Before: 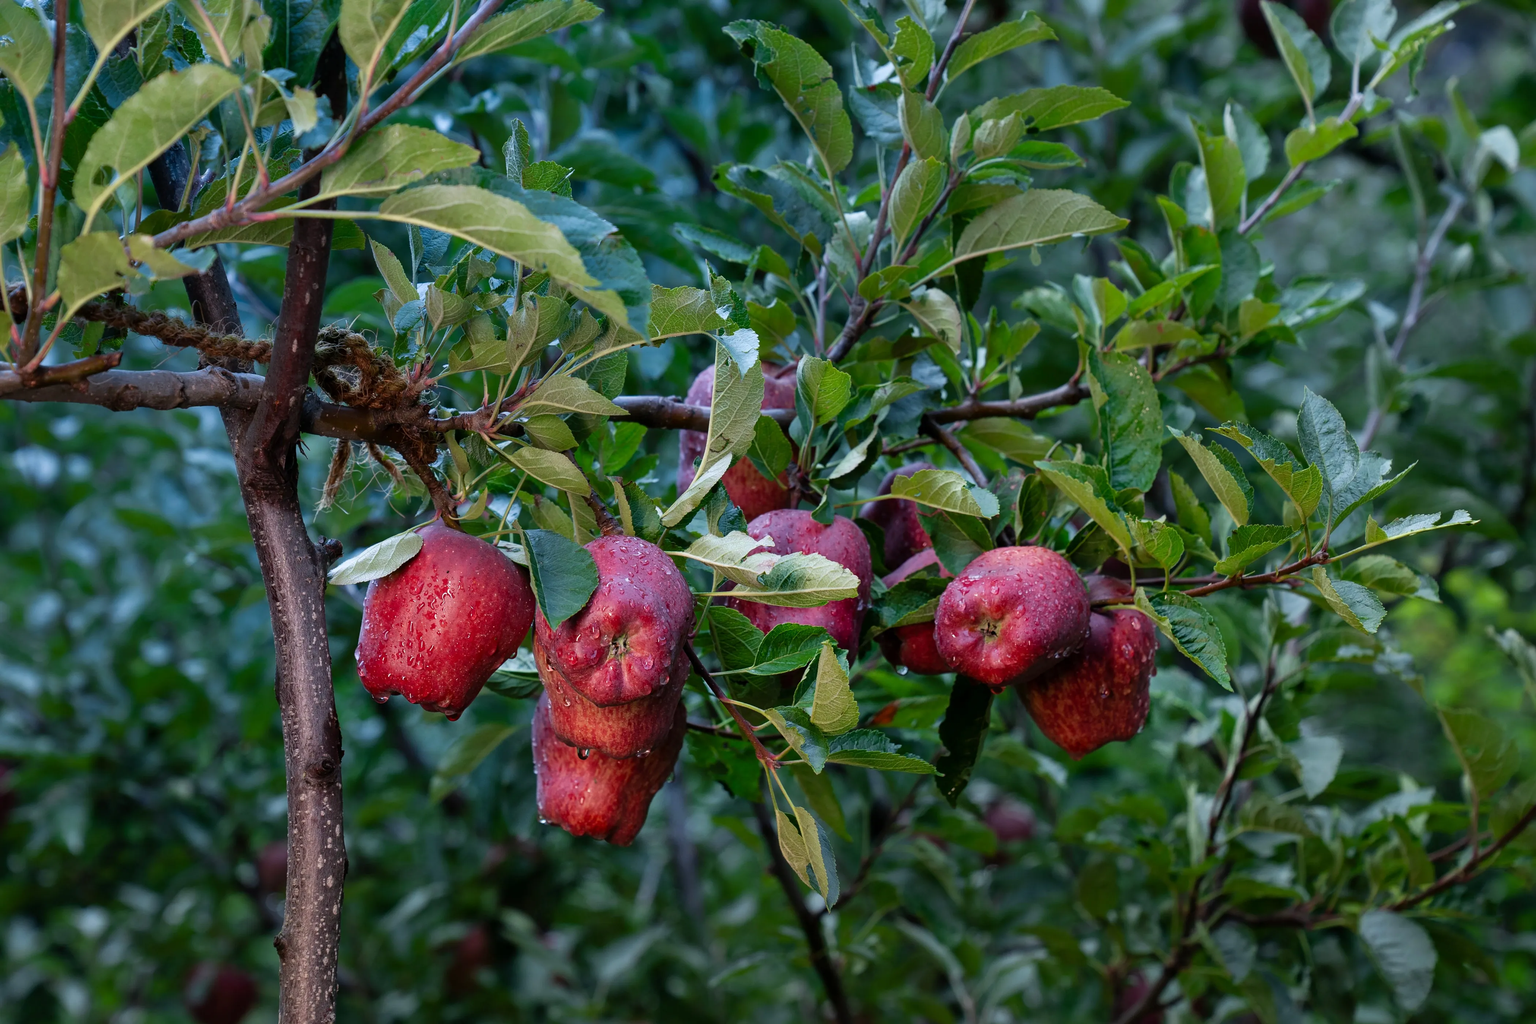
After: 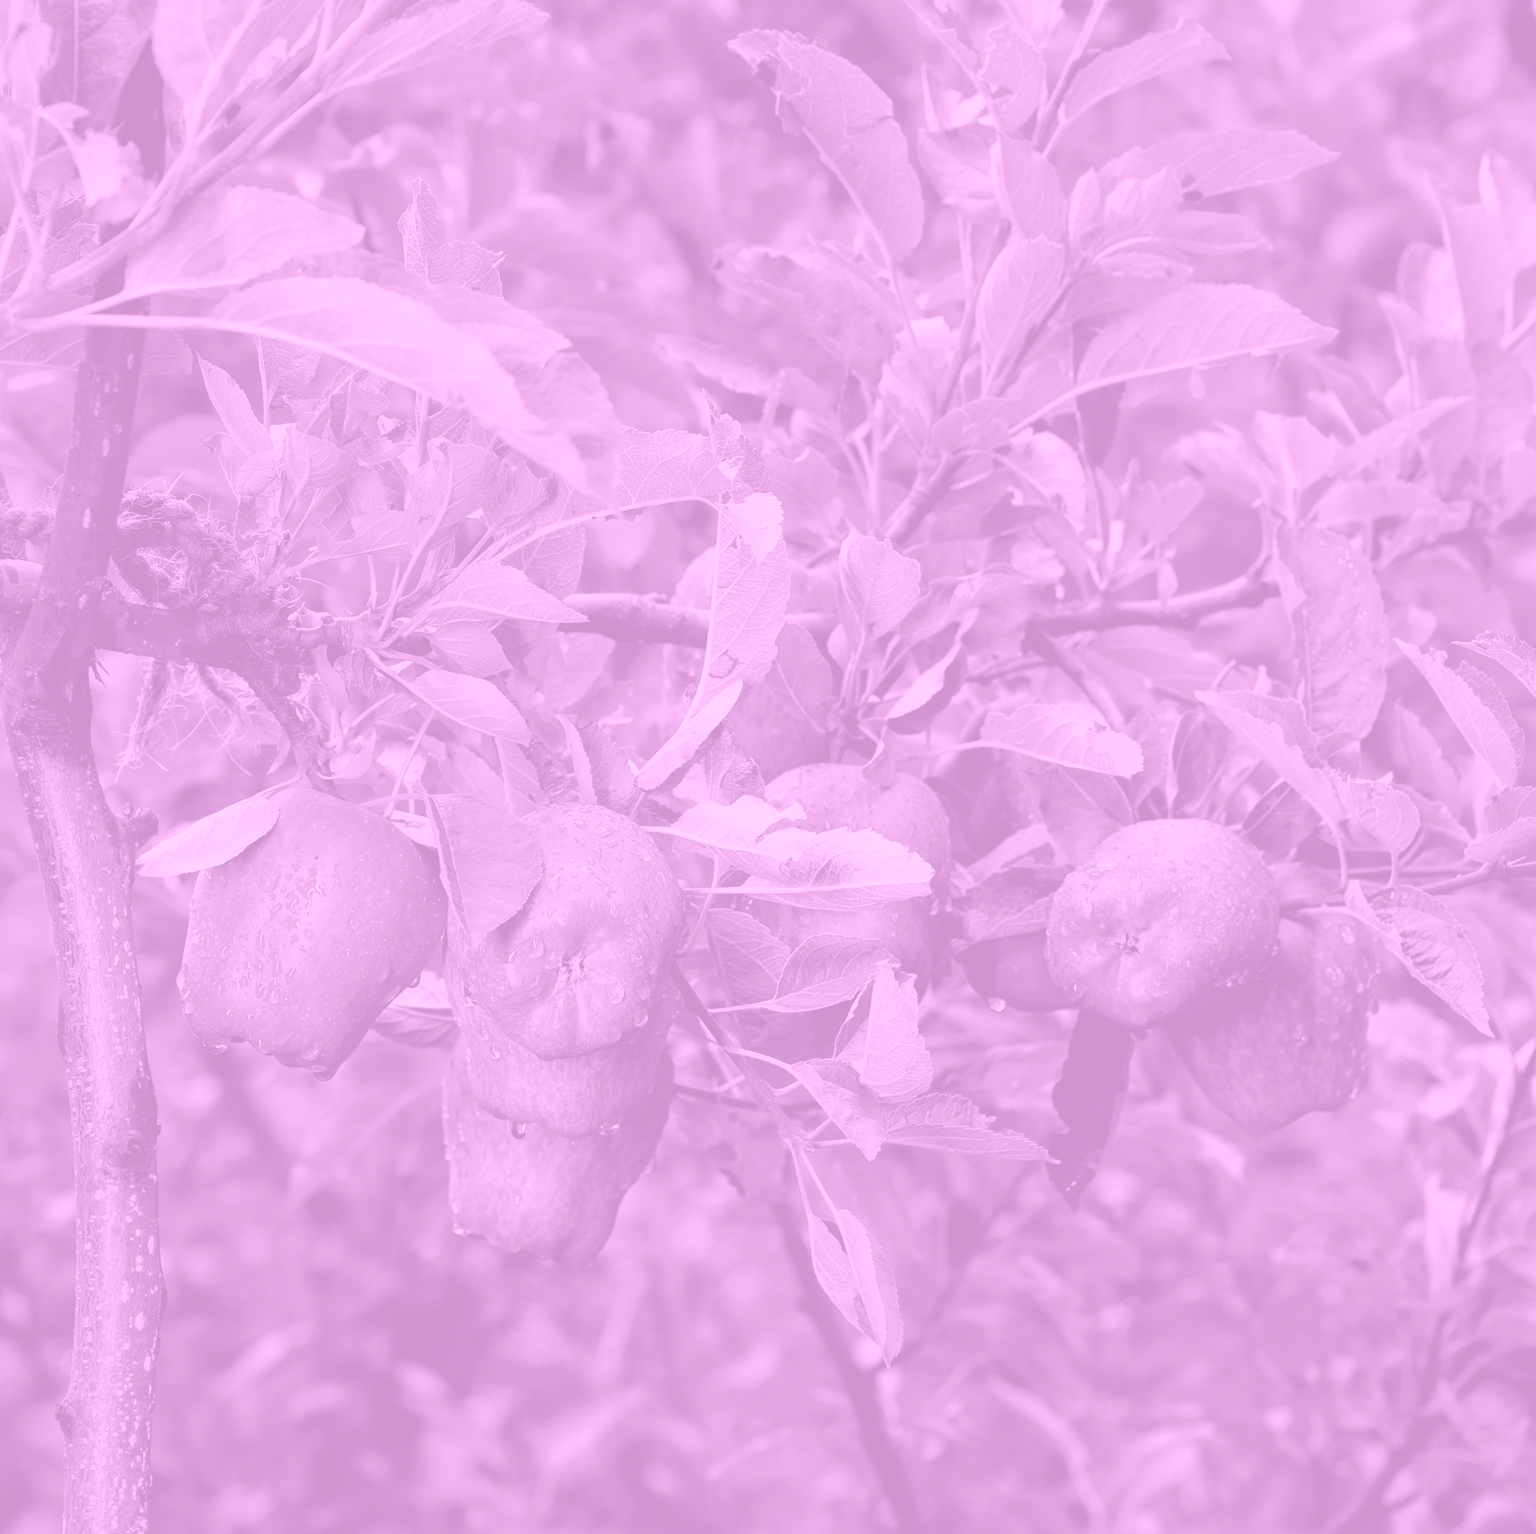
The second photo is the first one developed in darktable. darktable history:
colorize: hue 331.2°, saturation 69%, source mix 30.28%, lightness 69.02%, version 1
crop and rotate: left 15.446%, right 17.836%
exposure: black level correction -0.008, exposure 0.067 EV, compensate highlight preservation false
filmic rgb: black relative exposure -8.42 EV, white relative exposure 4.68 EV, hardness 3.82, color science v6 (2022)
